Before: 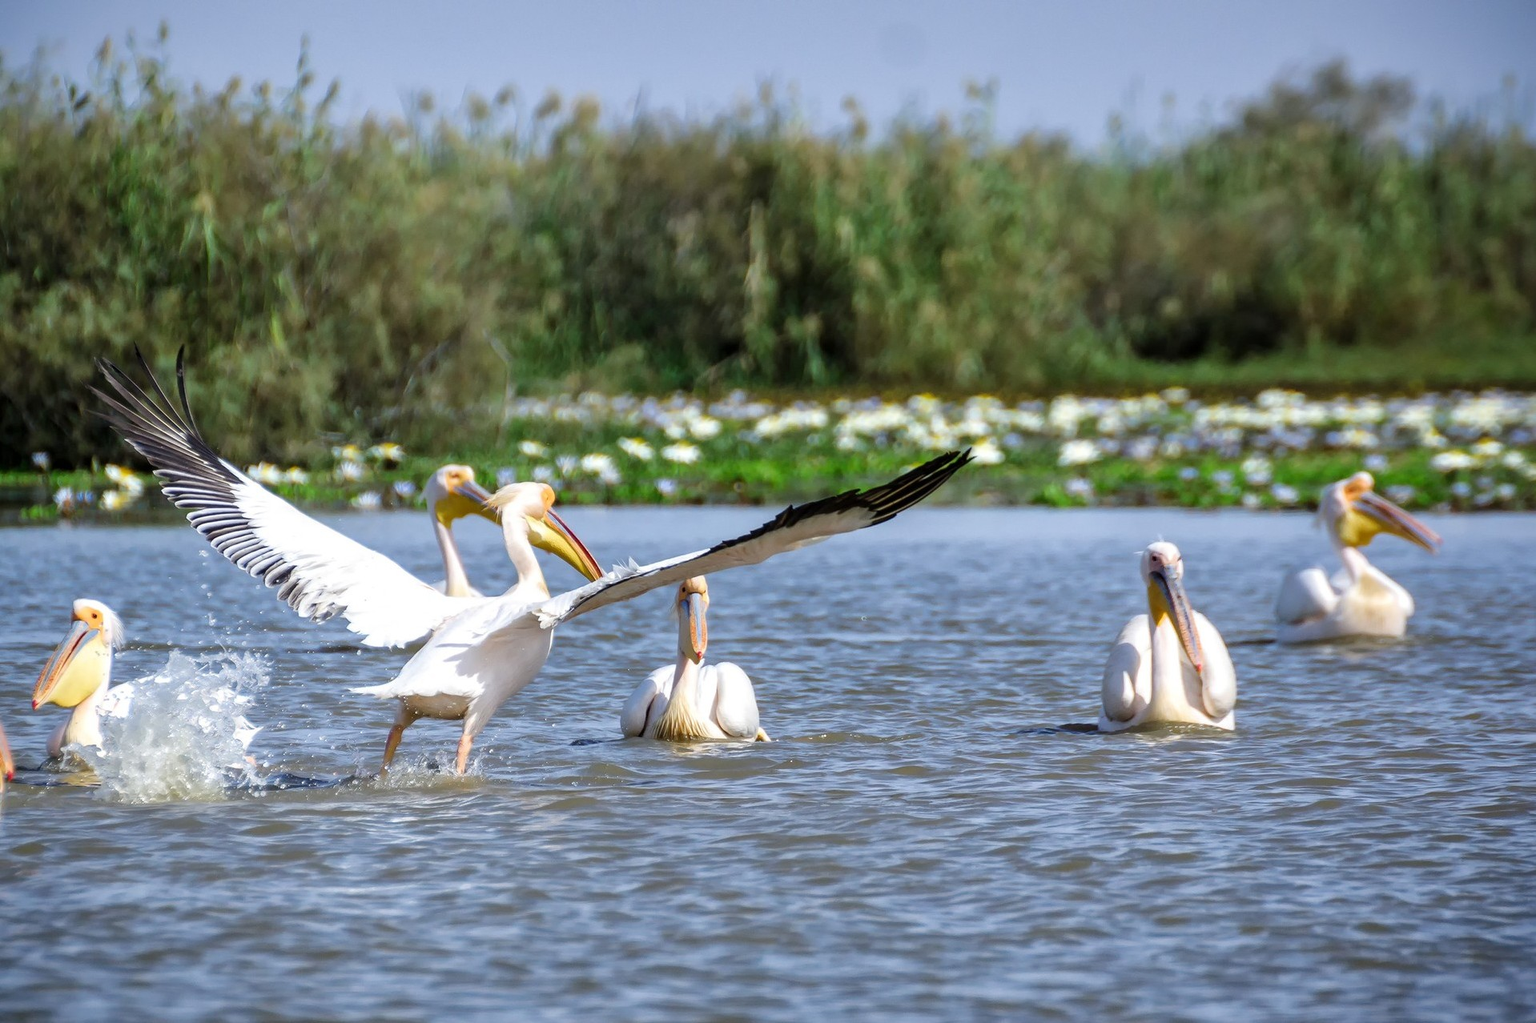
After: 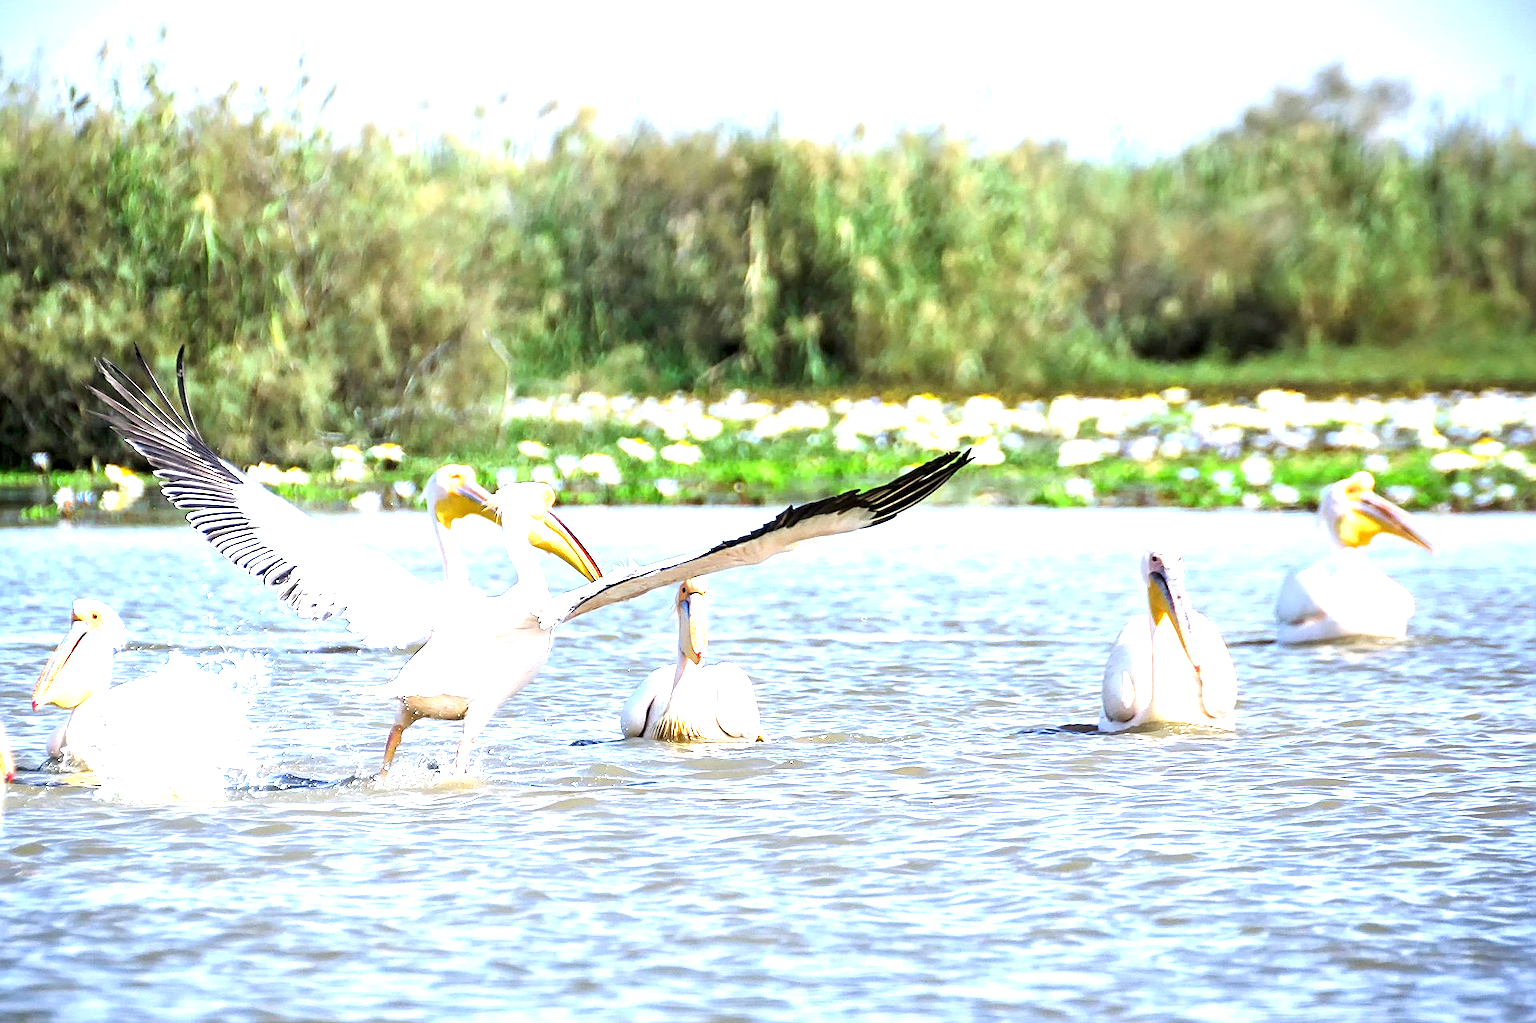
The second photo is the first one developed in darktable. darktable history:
exposure: black level correction 0, exposure 1.9 EV, compensate highlight preservation false
sharpen: on, module defaults
color balance: mode lift, gamma, gain (sRGB), lift [0.97, 1, 1, 1], gamma [1.03, 1, 1, 1]
